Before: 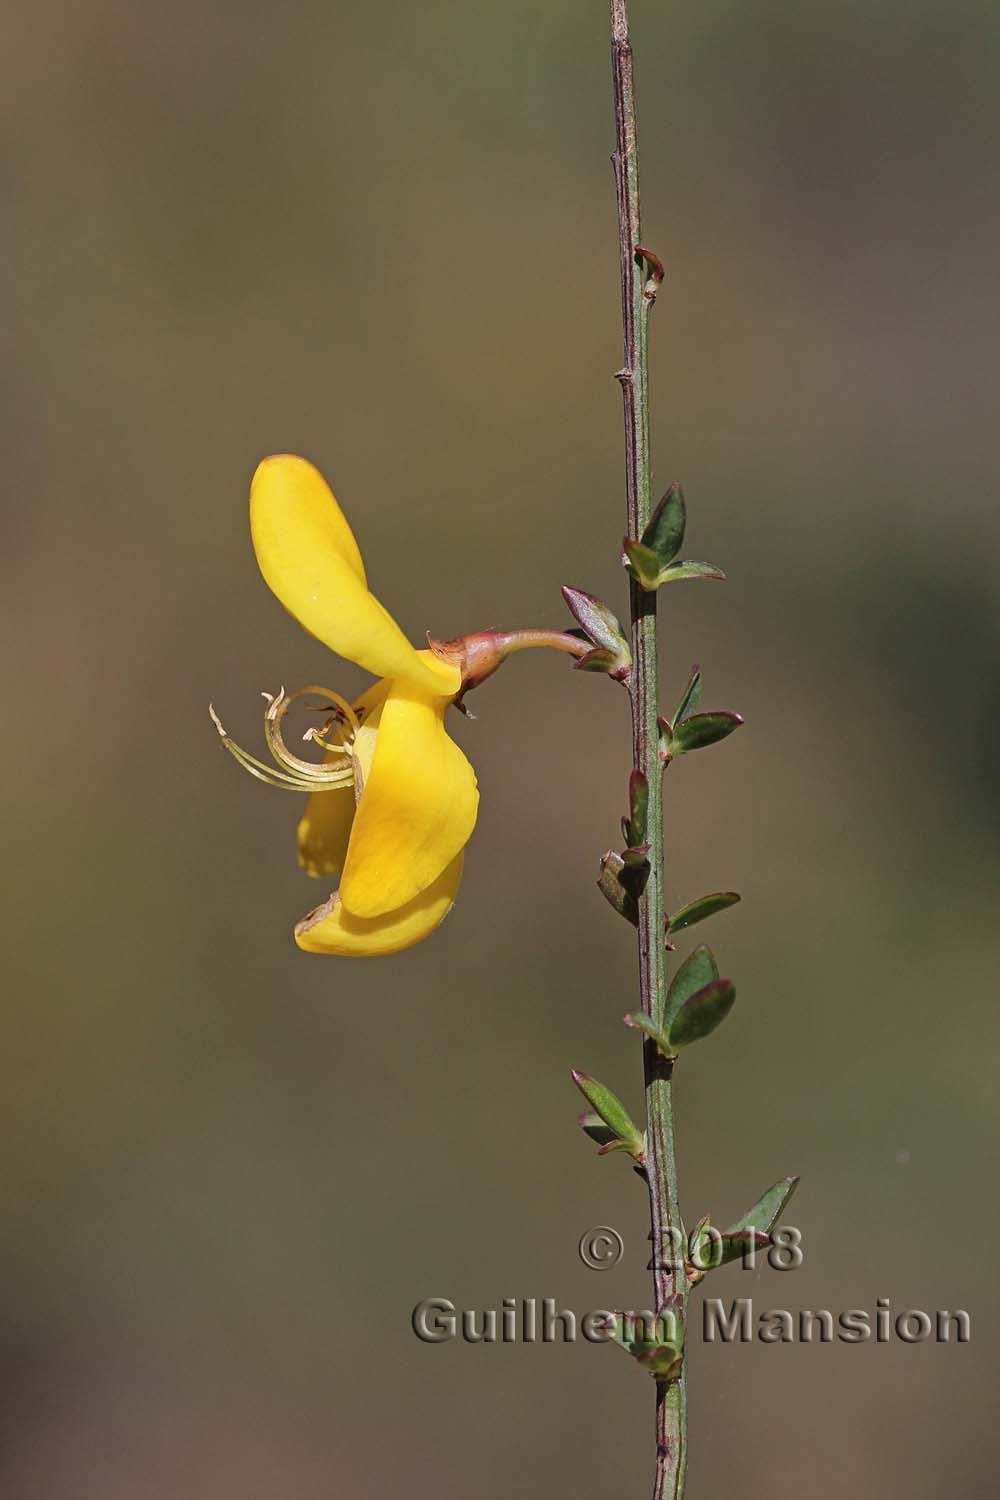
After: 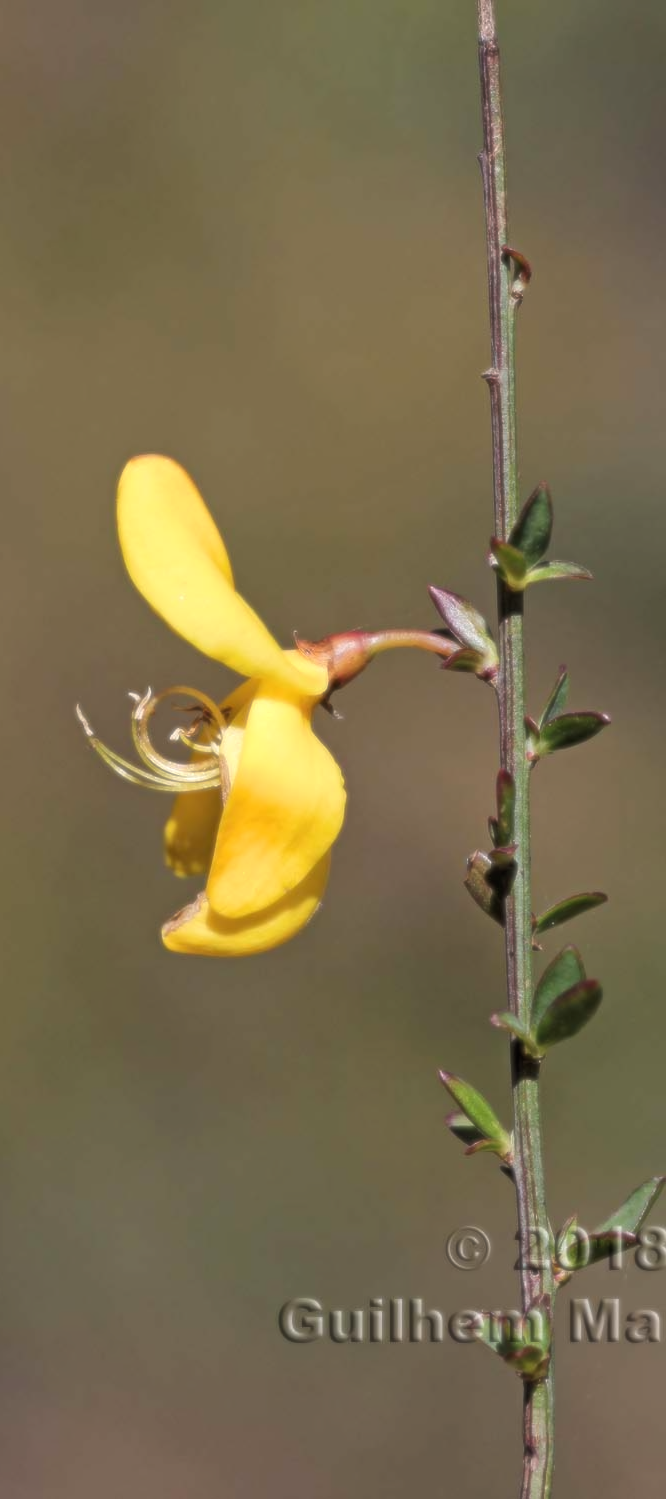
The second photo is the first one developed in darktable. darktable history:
soften: size 8.67%, mix 49%
crop and rotate: left 13.342%, right 19.991%
levels: mode automatic, black 0.023%, white 99.97%, levels [0.062, 0.494, 0.925]
